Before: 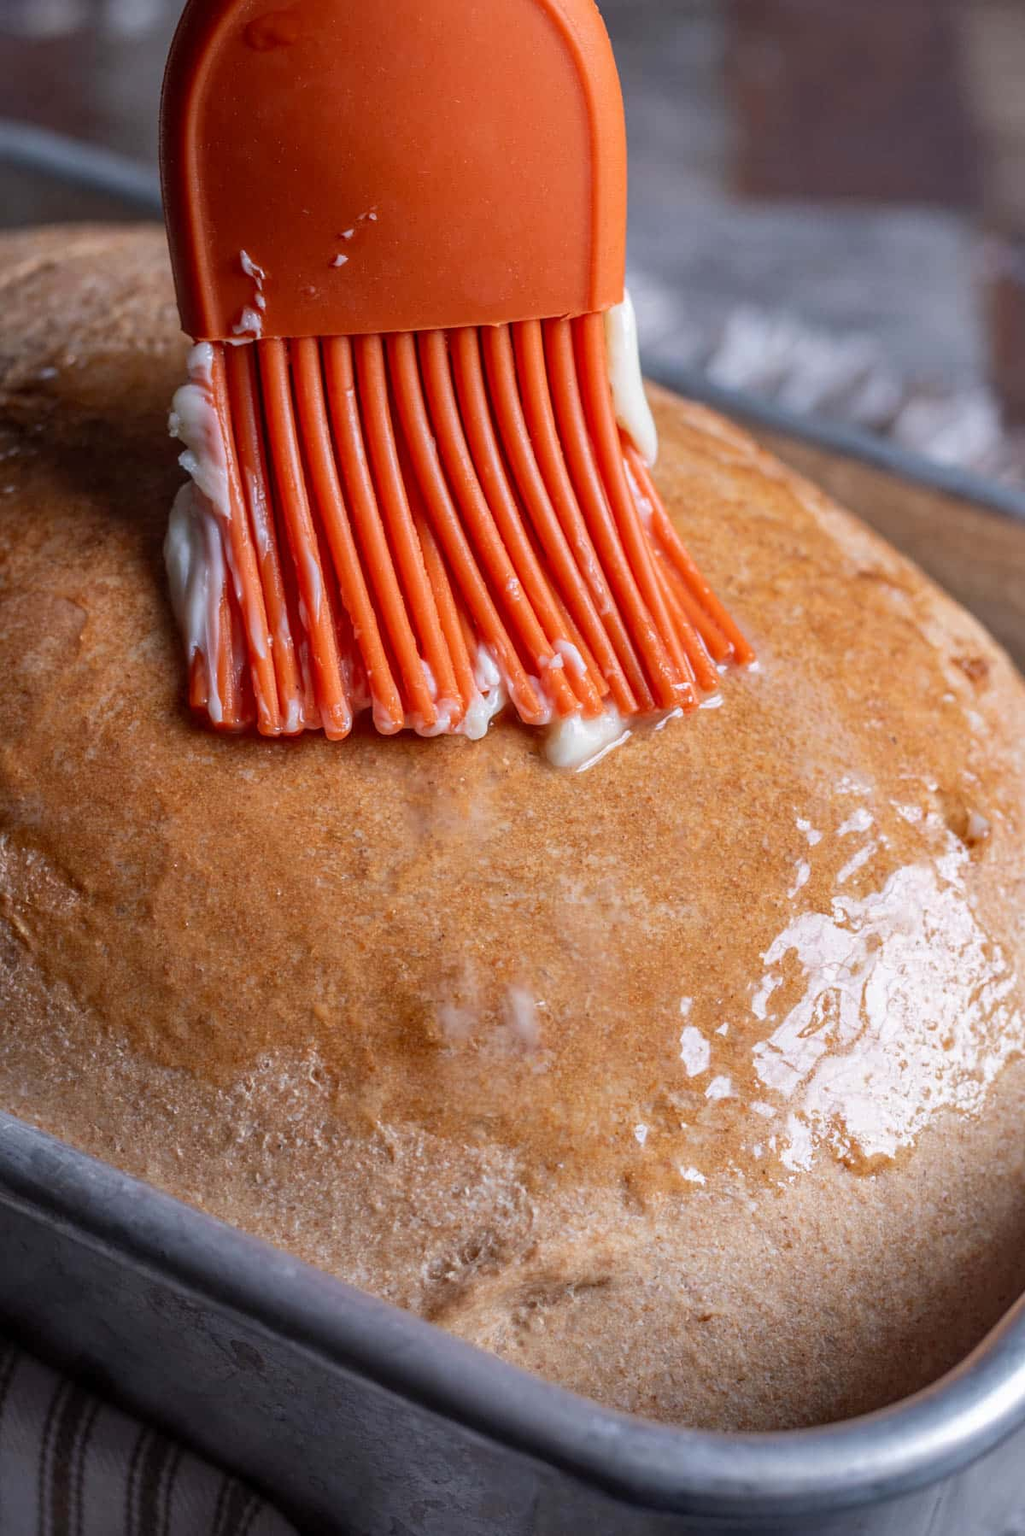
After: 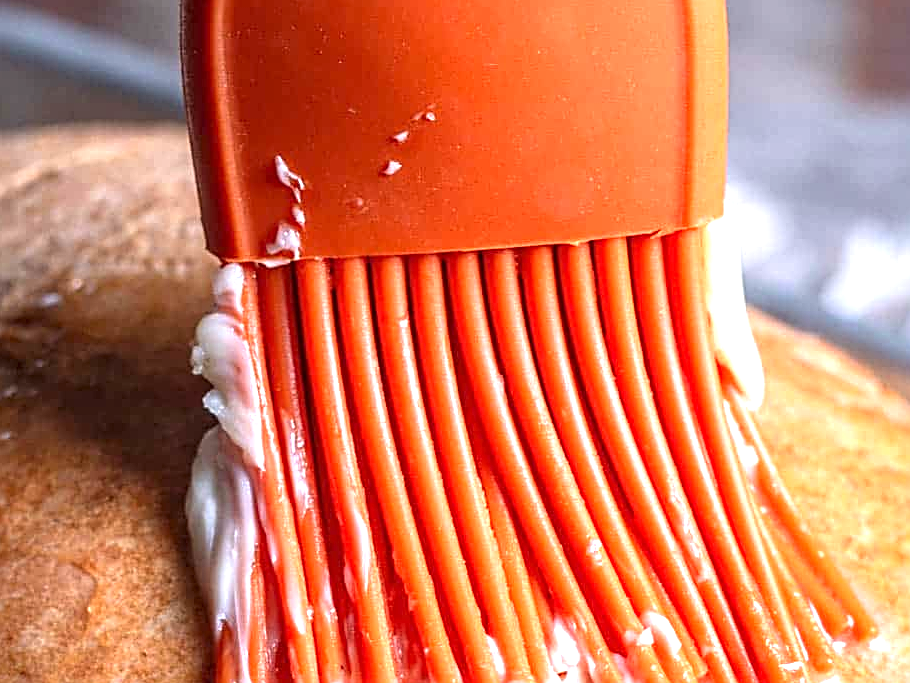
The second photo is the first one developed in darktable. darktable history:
exposure: exposure 1.235 EV, compensate highlight preservation false
sharpen: radius 2.536, amount 0.62
crop: left 0.54%, top 7.636%, right 23.614%, bottom 54.373%
